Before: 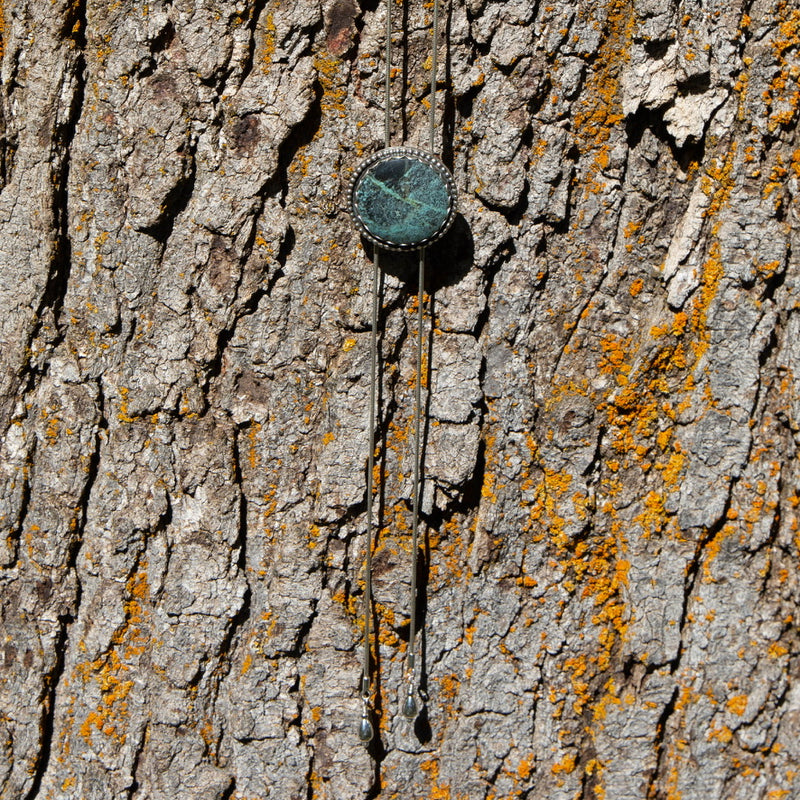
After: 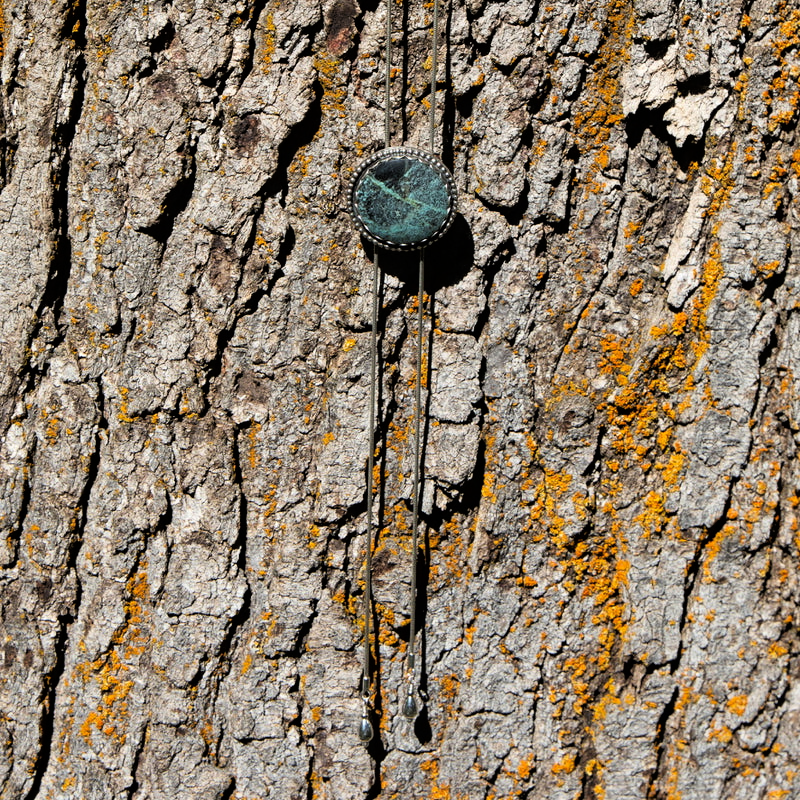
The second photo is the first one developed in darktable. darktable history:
tone curve: curves: ch0 [(0, 0) (0.118, 0.034) (0.182, 0.124) (0.265, 0.214) (0.504, 0.508) (0.783, 0.825) (1, 1)], color space Lab, linked channels, preserve colors none
levels: mode automatic, black 0.023%, white 99.97%, levels [0.062, 0.494, 0.925]
